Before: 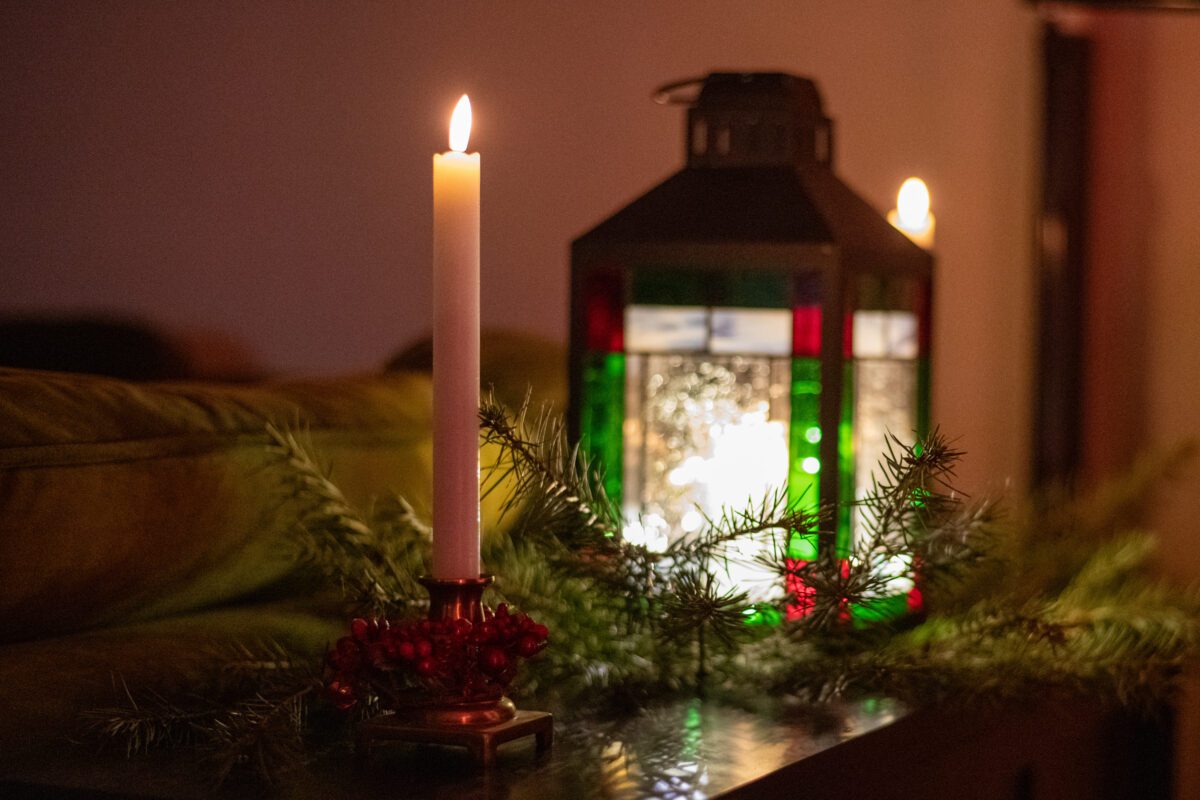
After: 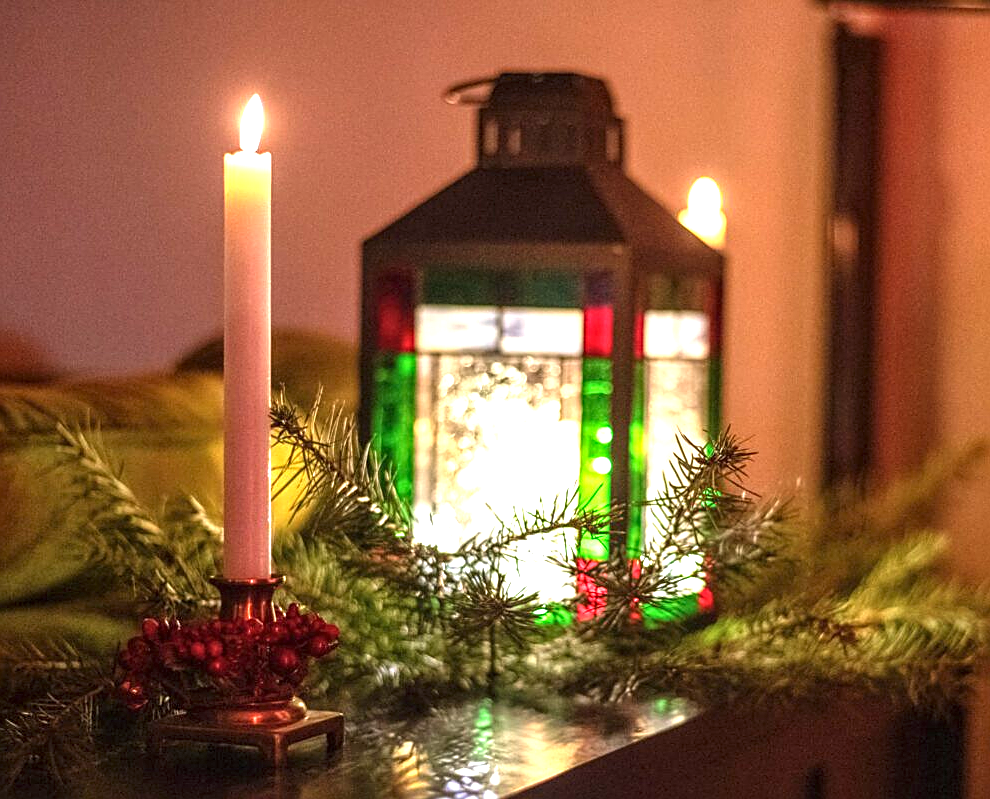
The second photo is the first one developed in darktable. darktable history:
exposure: black level correction 0, exposure 1.365 EV, compensate exposure bias true, compensate highlight preservation false
crop: left 17.464%, bottom 0.031%
local contrast: on, module defaults
sharpen: on, module defaults
